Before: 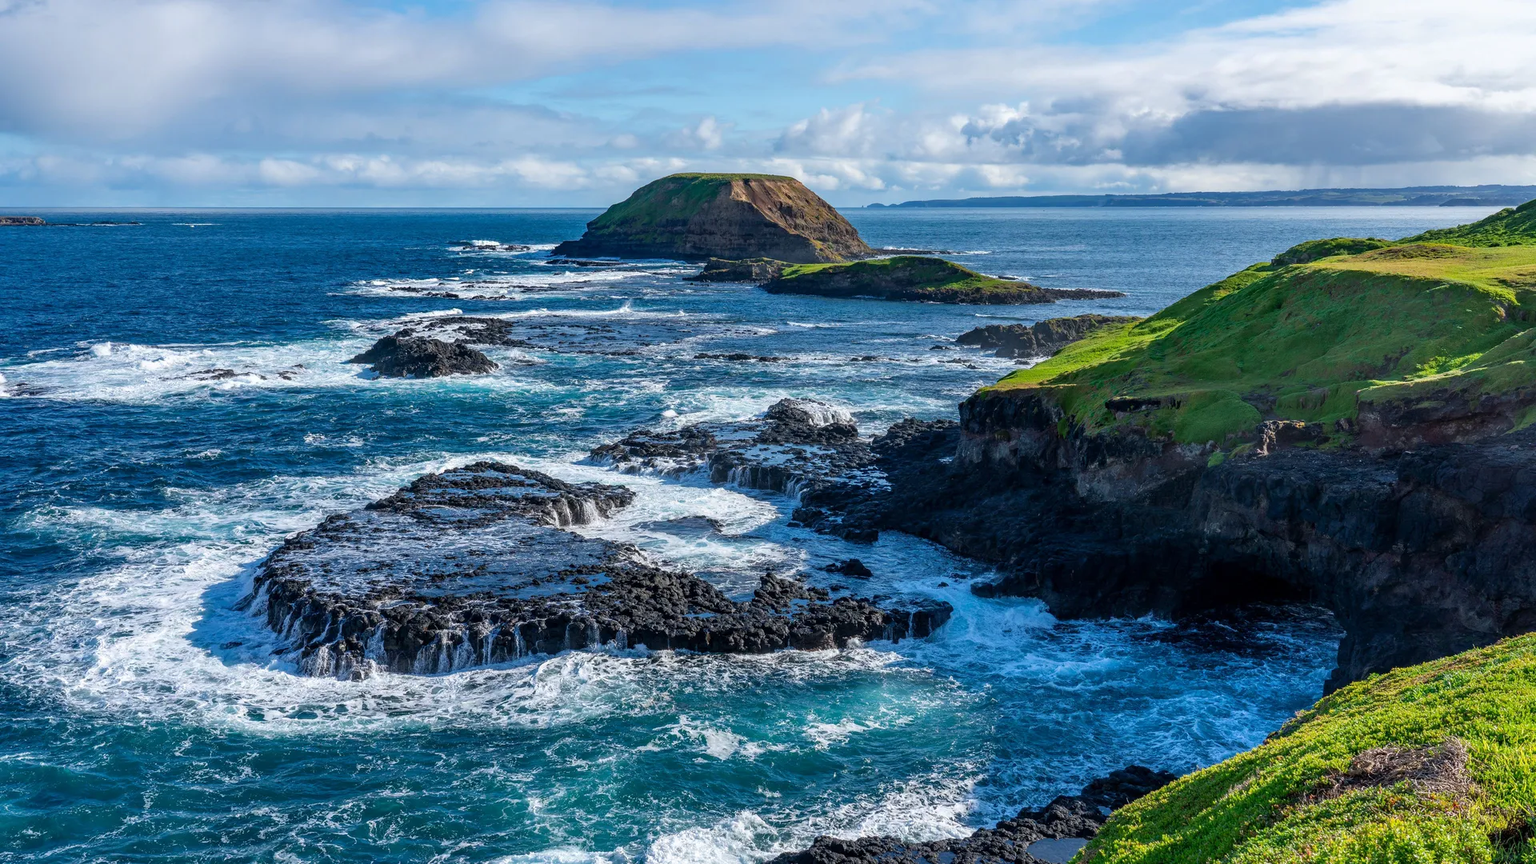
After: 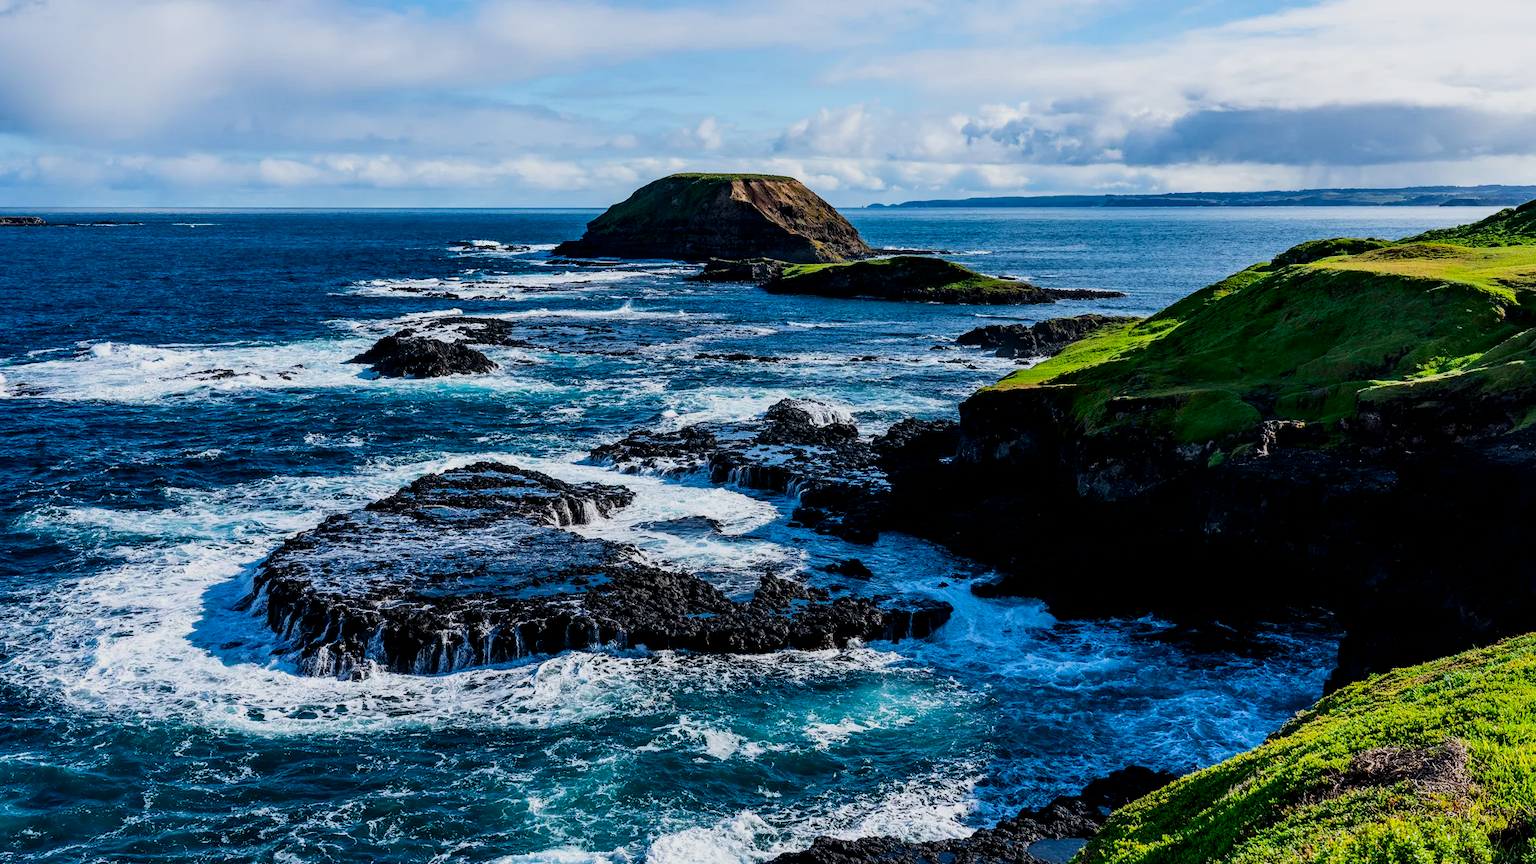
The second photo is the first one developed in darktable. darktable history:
filmic rgb: black relative exposure -5 EV, hardness 2.88, contrast 1.3, highlights saturation mix -30%
contrast brightness saturation: contrast 0.13, brightness -0.05, saturation 0.16
exposure: black level correction 0.011, compensate highlight preservation false
